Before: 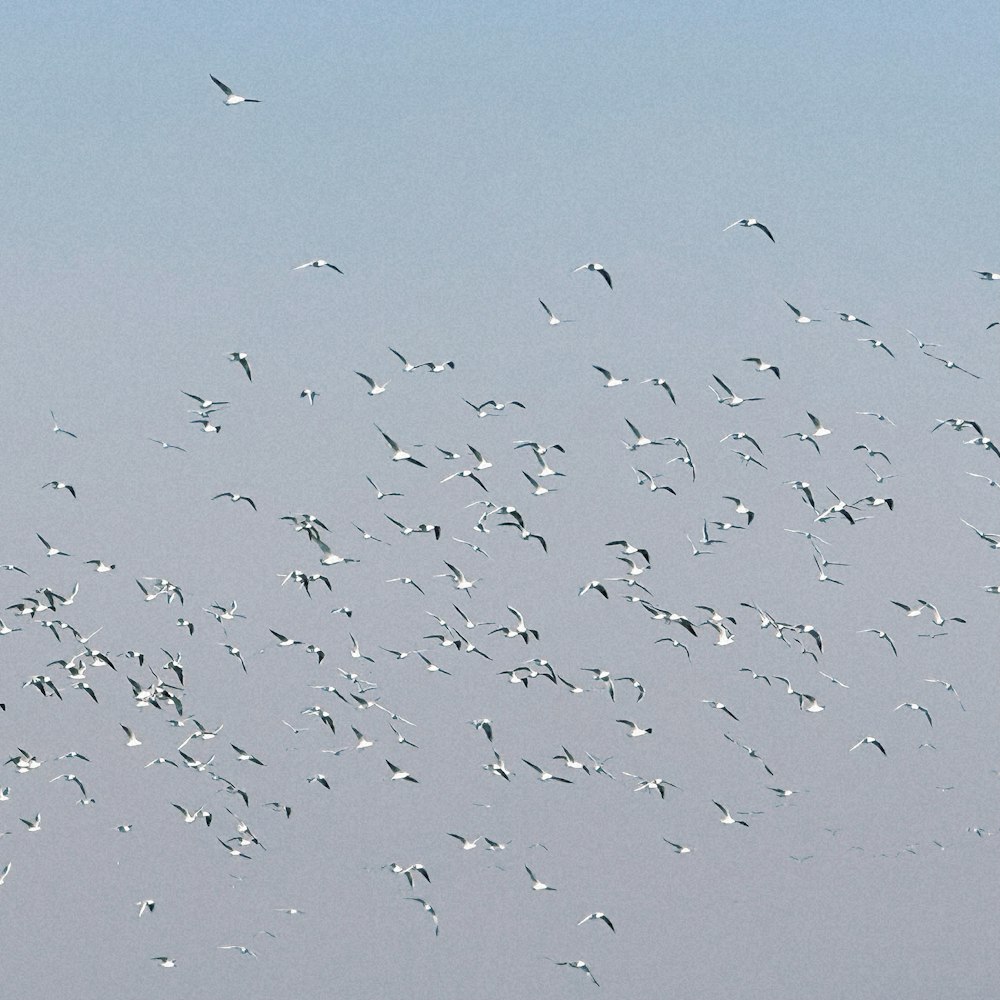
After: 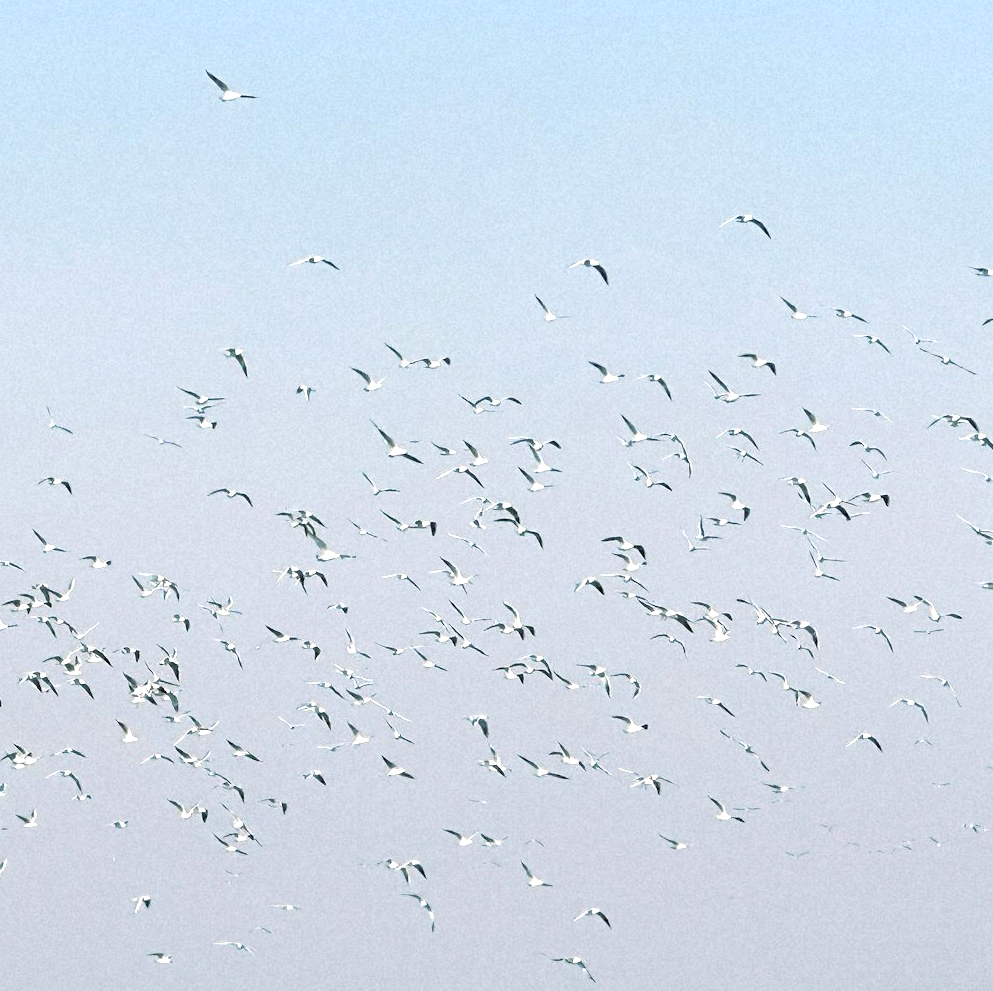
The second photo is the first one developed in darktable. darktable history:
exposure: black level correction 0, exposure 0.7 EV, compensate exposure bias true, compensate highlight preservation false
crop: left 0.434%, top 0.485%, right 0.244%, bottom 0.386%
